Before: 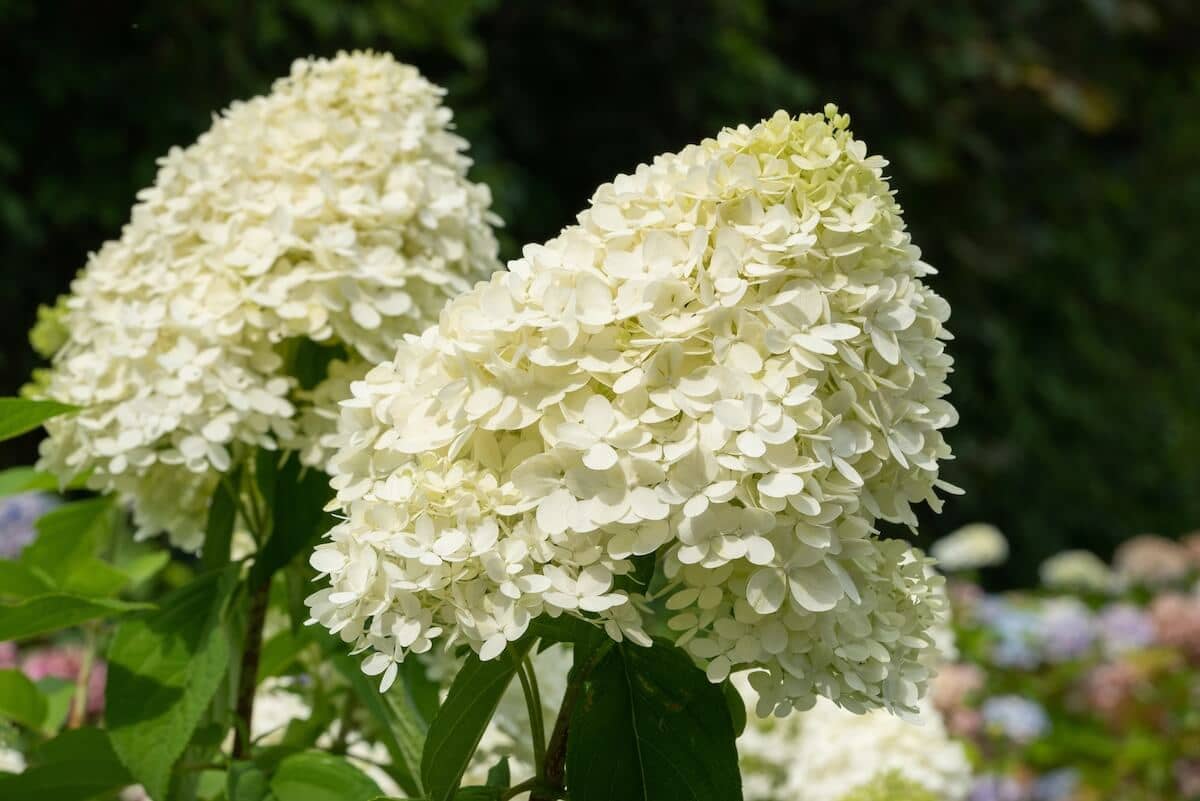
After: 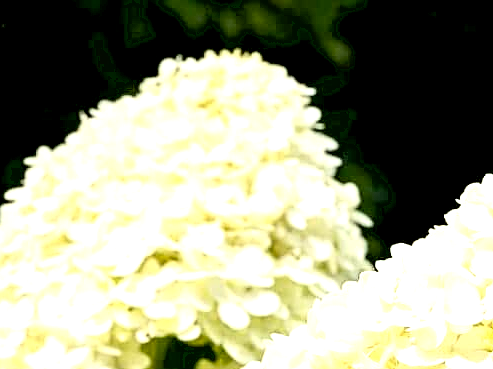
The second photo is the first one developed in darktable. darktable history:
crop and rotate: left 11.005%, top 0.057%, right 47.869%, bottom 53.861%
tone curve: curves: ch0 [(0, 0) (0.118, 0.034) (0.182, 0.124) (0.265, 0.214) (0.504, 0.508) (0.783, 0.825) (1, 1)]
exposure: black level correction 0.011, exposure 1.08 EV, compensate highlight preservation false
sharpen: on, module defaults
